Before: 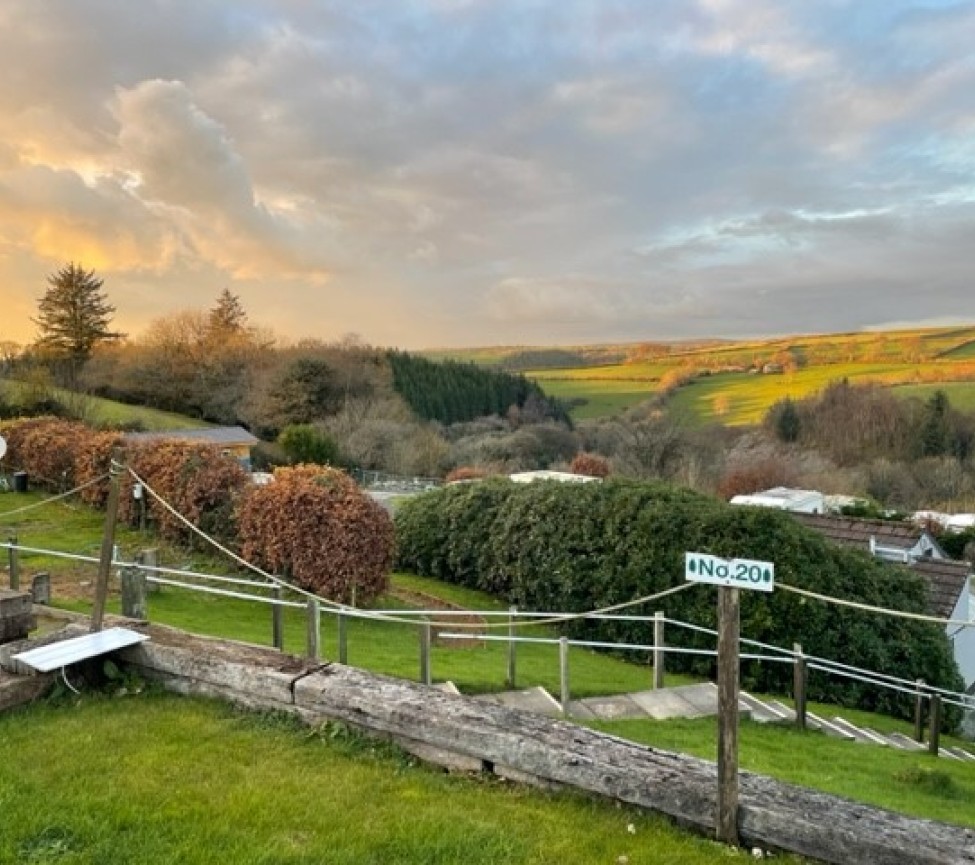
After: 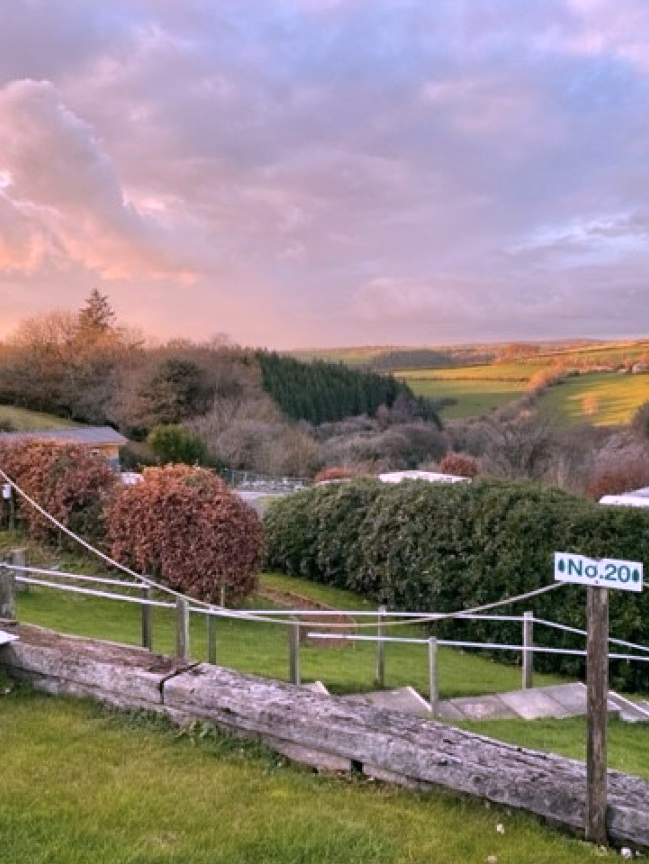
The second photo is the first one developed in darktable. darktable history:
crop and rotate: left 13.537%, right 19.796%
color correction: highlights a* 15.46, highlights b* -20.56
